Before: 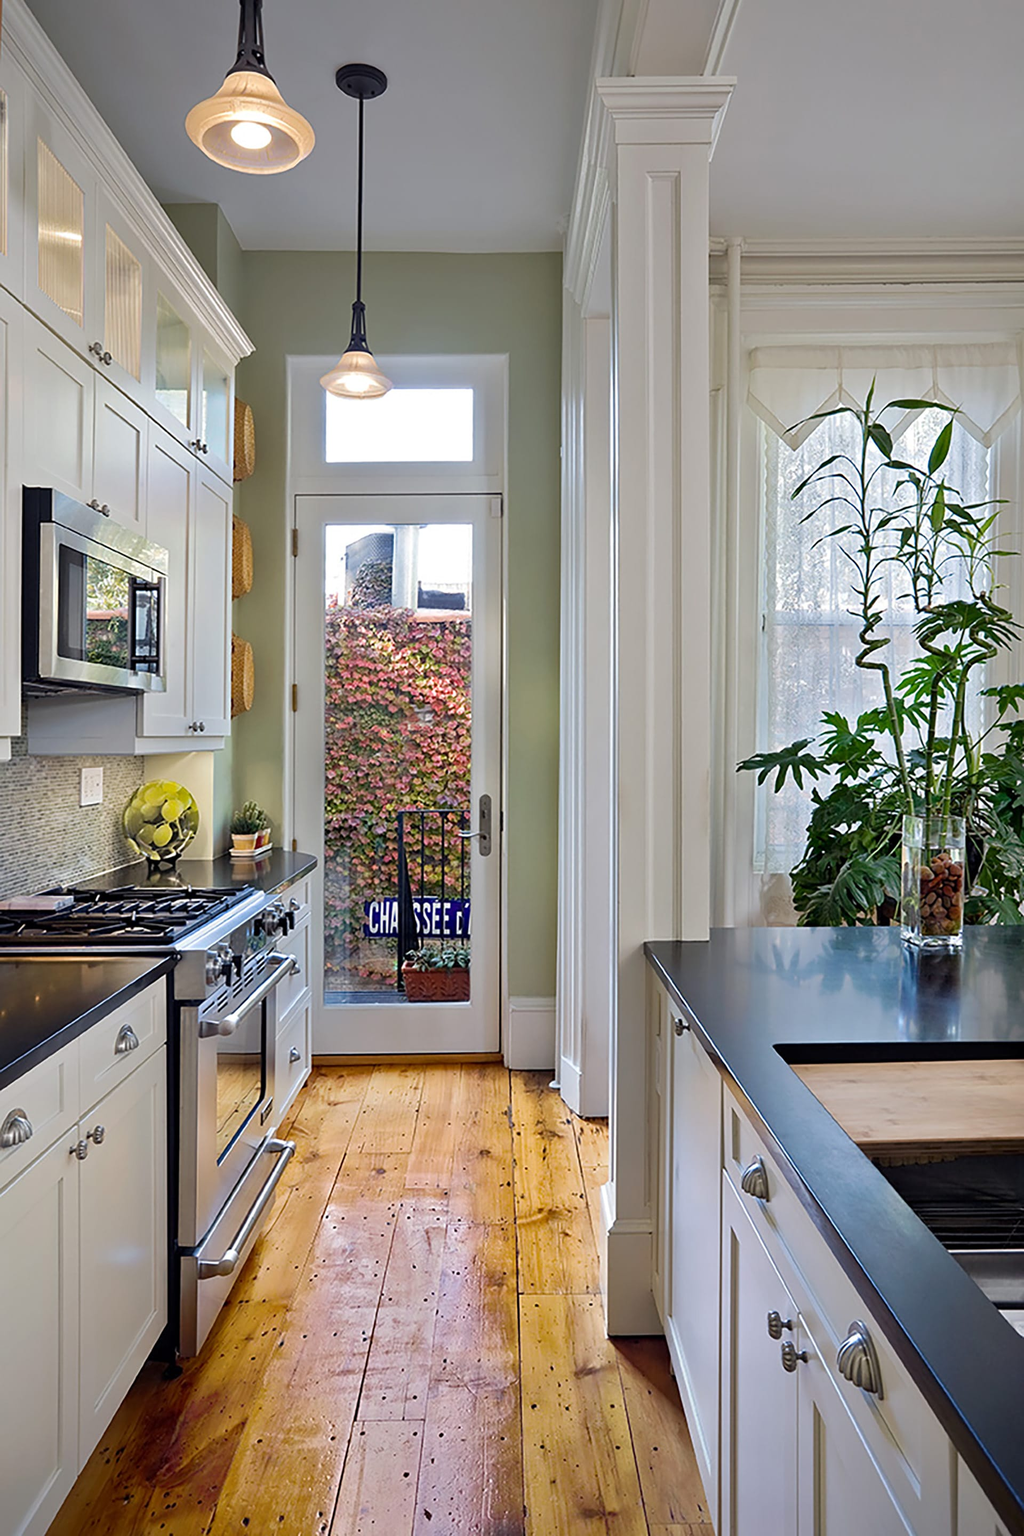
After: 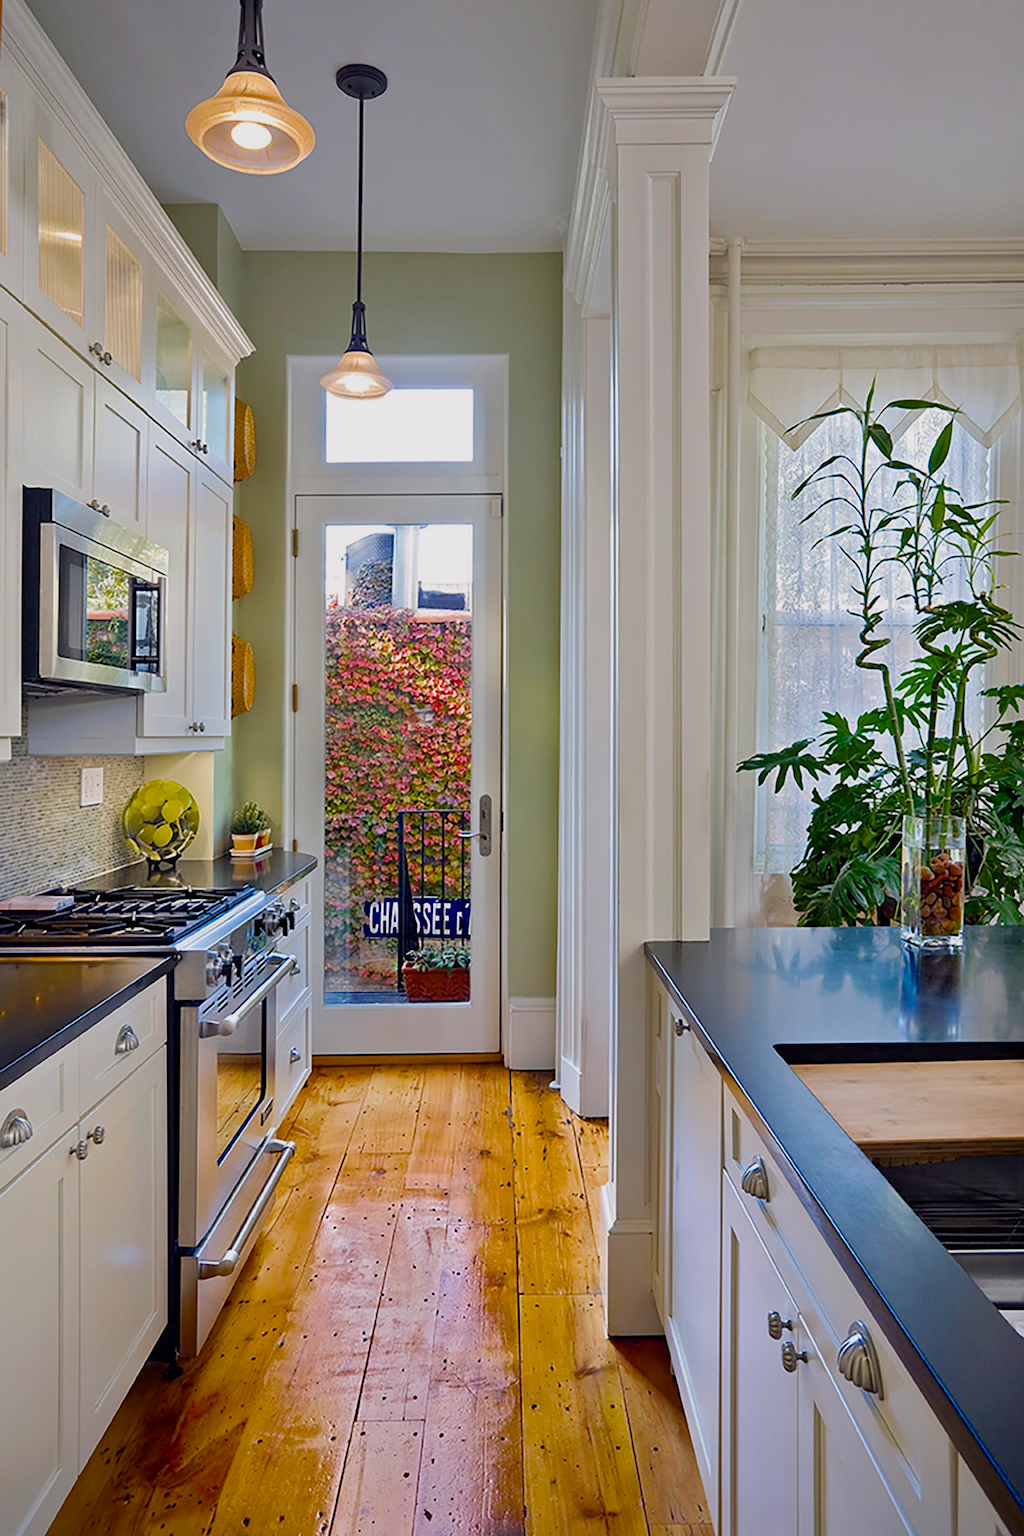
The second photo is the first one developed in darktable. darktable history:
color balance rgb: highlights gain › chroma 0.276%, highlights gain › hue 330.62°, linear chroma grading › global chroma 14.49%, perceptual saturation grading › global saturation 19.823%, global vibrance -7.401%, contrast -13.38%, saturation formula JzAzBz (2021)
